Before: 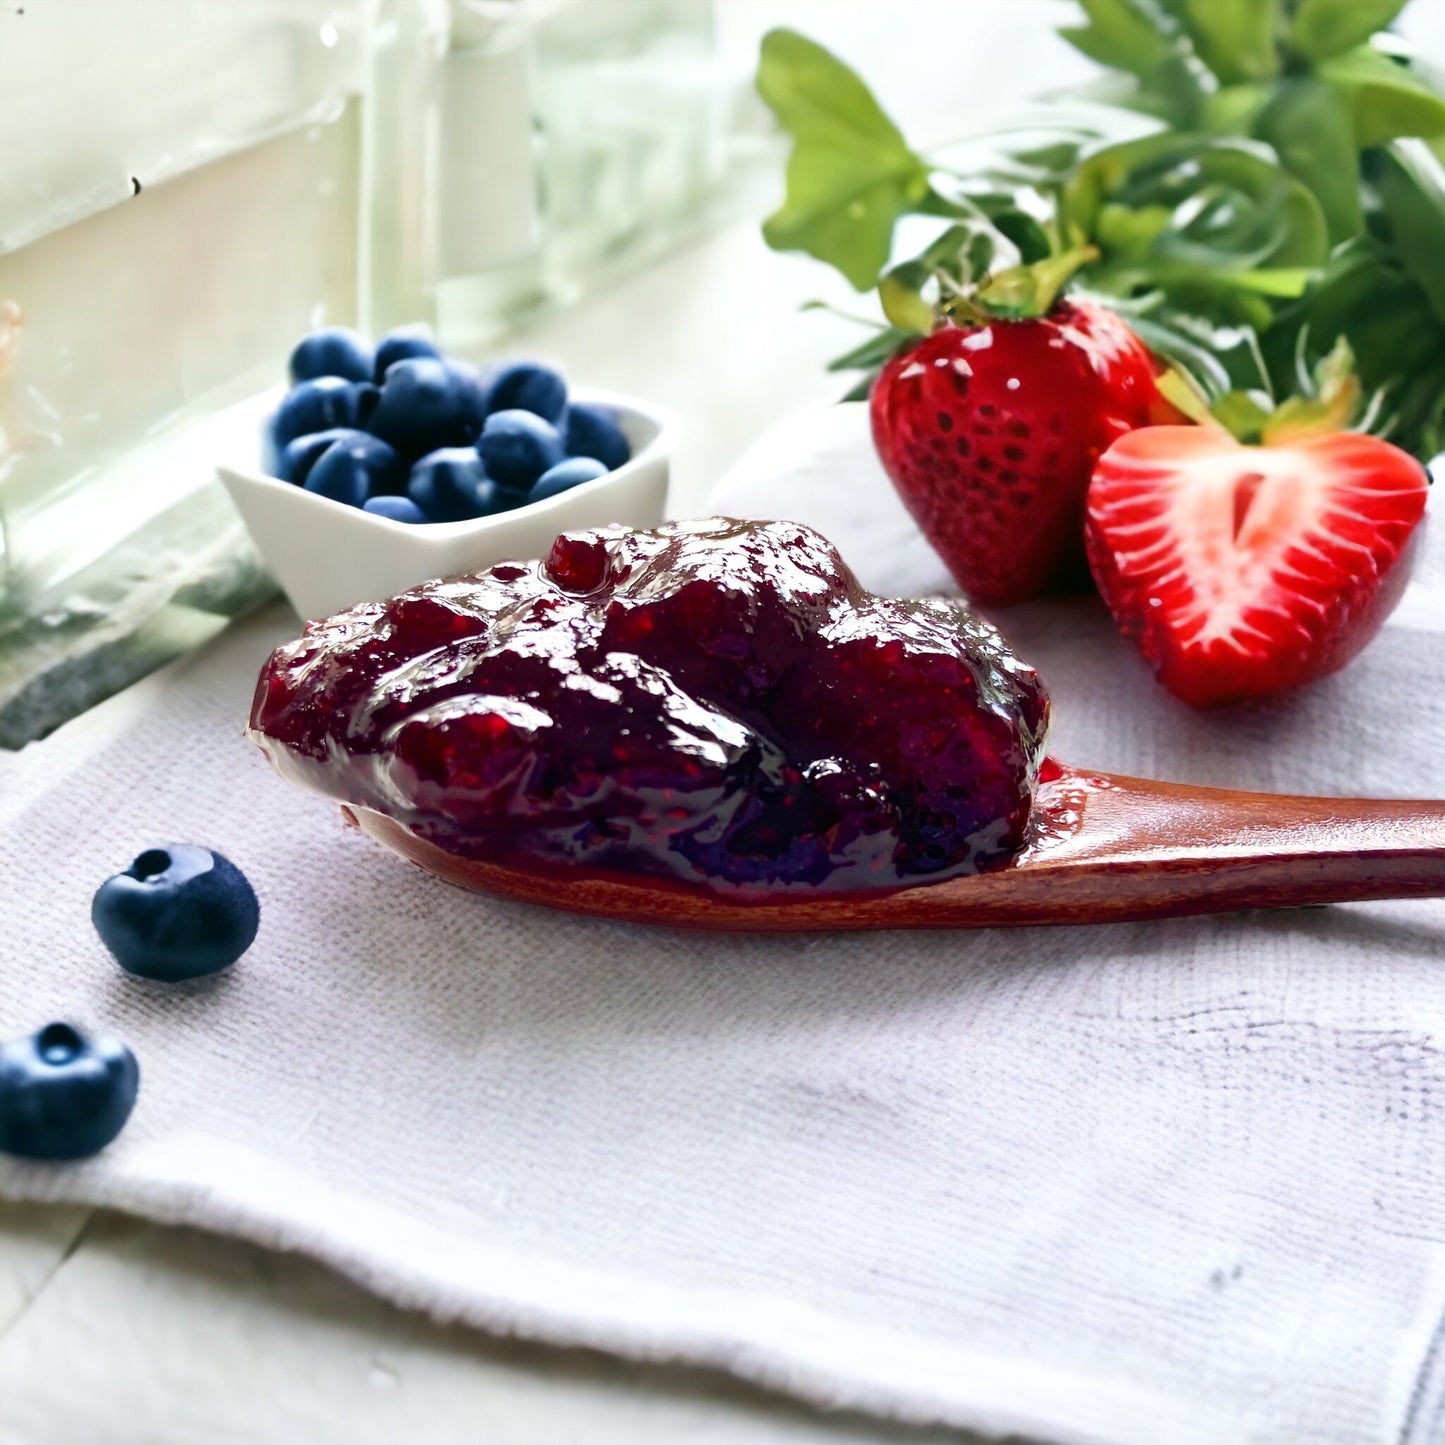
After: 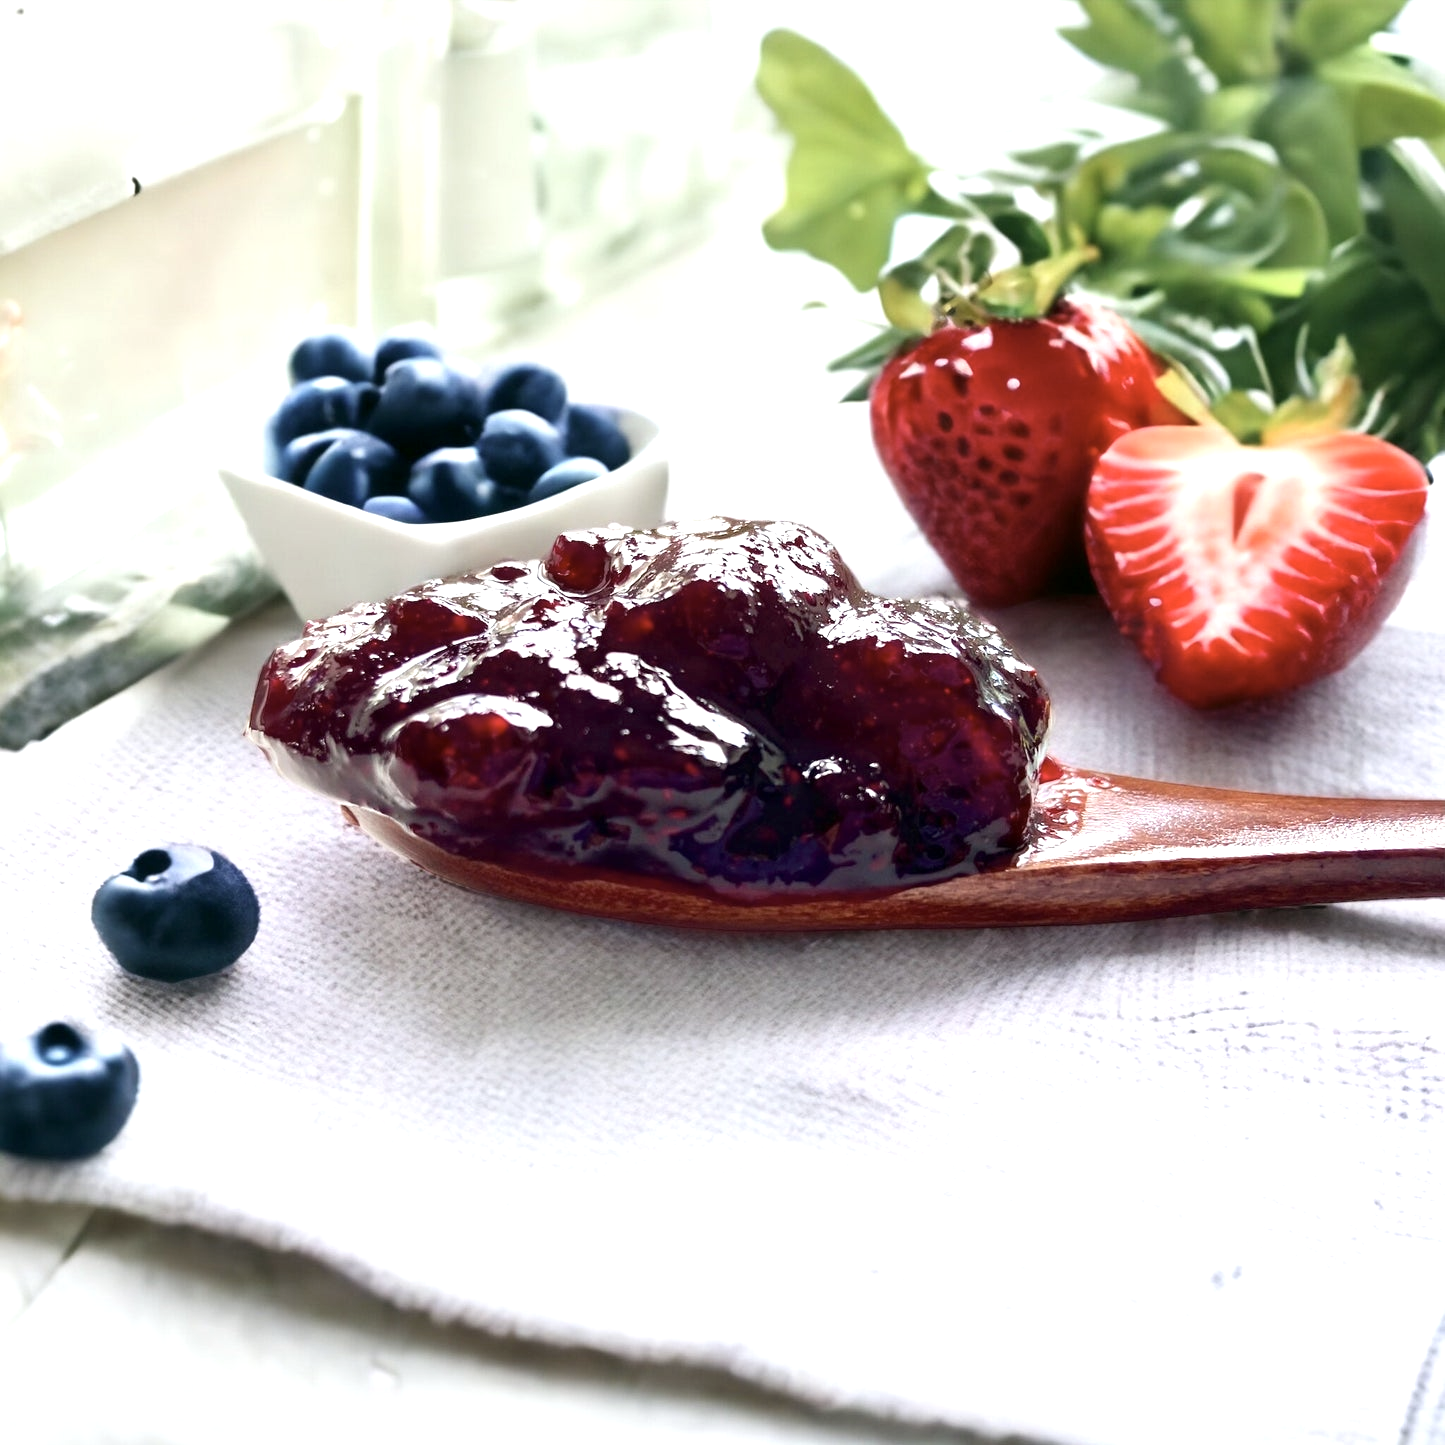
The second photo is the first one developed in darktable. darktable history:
contrast brightness saturation: contrast 0.06, brightness -0.01, saturation -0.23
exposure: black level correction 0.001, exposure 0.5 EV, compensate exposure bias true, compensate highlight preservation false
